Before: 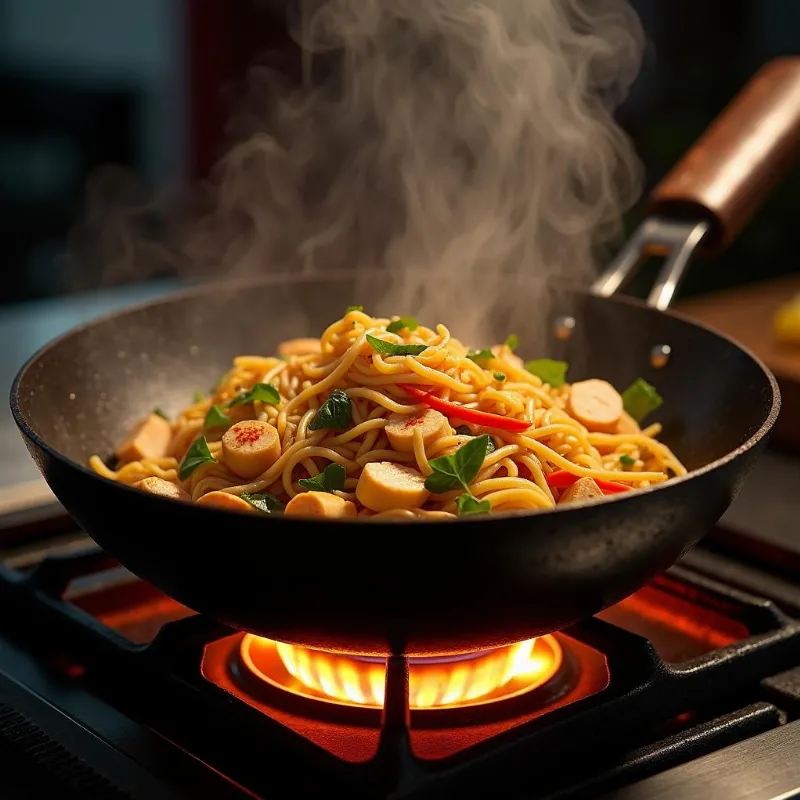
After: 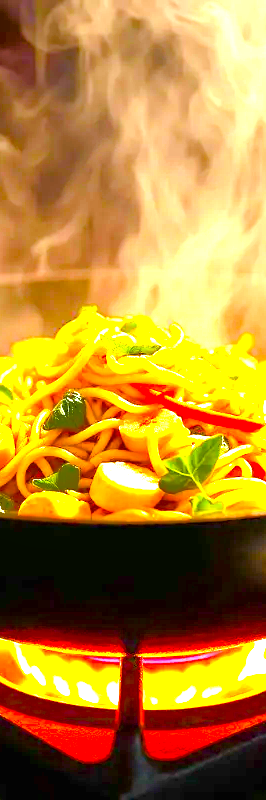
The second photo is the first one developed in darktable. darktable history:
color balance rgb: linear chroma grading › shadows 10%, linear chroma grading › highlights 10%, linear chroma grading › global chroma 15%, linear chroma grading › mid-tones 15%, perceptual saturation grading › global saturation 40%, perceptual saturation grading › highlights -25%, perceptual saturation grading › mid-tones 35%, perceptual saturation grading › shadows 35%, perceptual brilliance grading › global brilliance 11.29%, global vibrance 11.29%
crop: left 33.36%, right 33.36%
white balance: emerald 1
tone equalizer: -8 EV -0.528 EV, -7 EV -0.319 EV, -6 EV -0.083 EV, -5 EV 0.413 EV, -4 EV 0.985 EV, -3 EV 0.791 EV, -2 EV -0.01 EV, -1 EV 0.14 EV, +0 EV -0.012 EV, smoothing 1
exposure: black level correction 0, exposure 2.327 EV, compensate exposure bias true, compensate highlight preservation false
